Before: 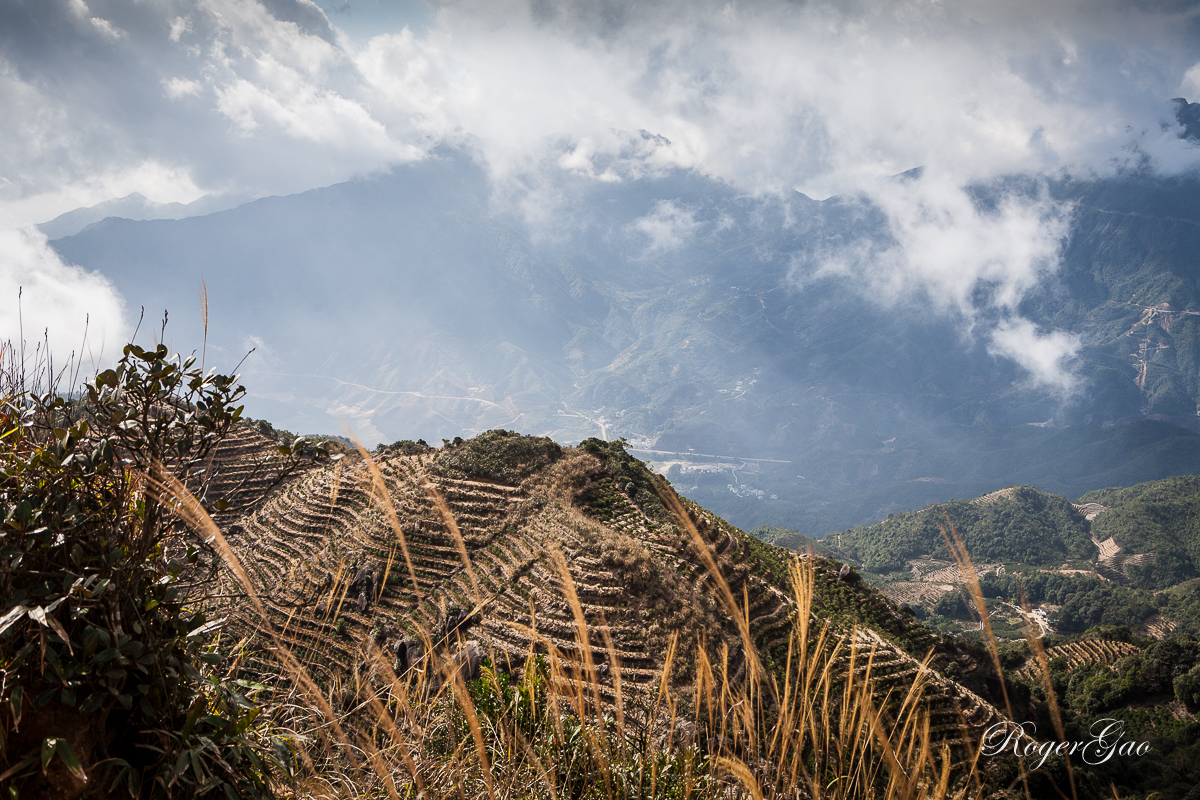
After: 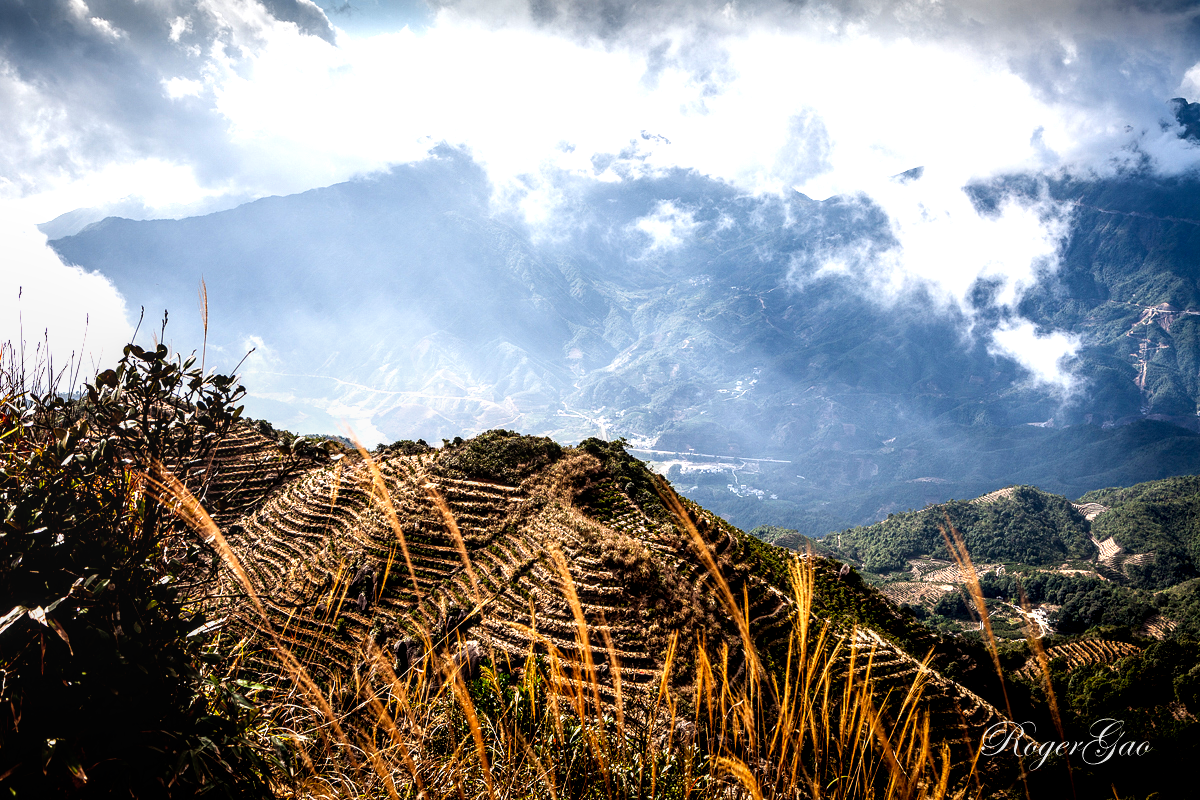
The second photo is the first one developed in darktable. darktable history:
filmic rgb: black relative exposure -8.31 EV, white relative exposure 2.21 EV, hardness 7.19, latitude 85.83%, contrast 1.698, highlights saturation mix -3.39%, shadows ↔ highlights balance -1.95%, add noise in highlights 0, preserve chrominance no, color science v3 (2019), use custom middle-gray values true, contrast in highlights soft
local contrast: detail 130%
